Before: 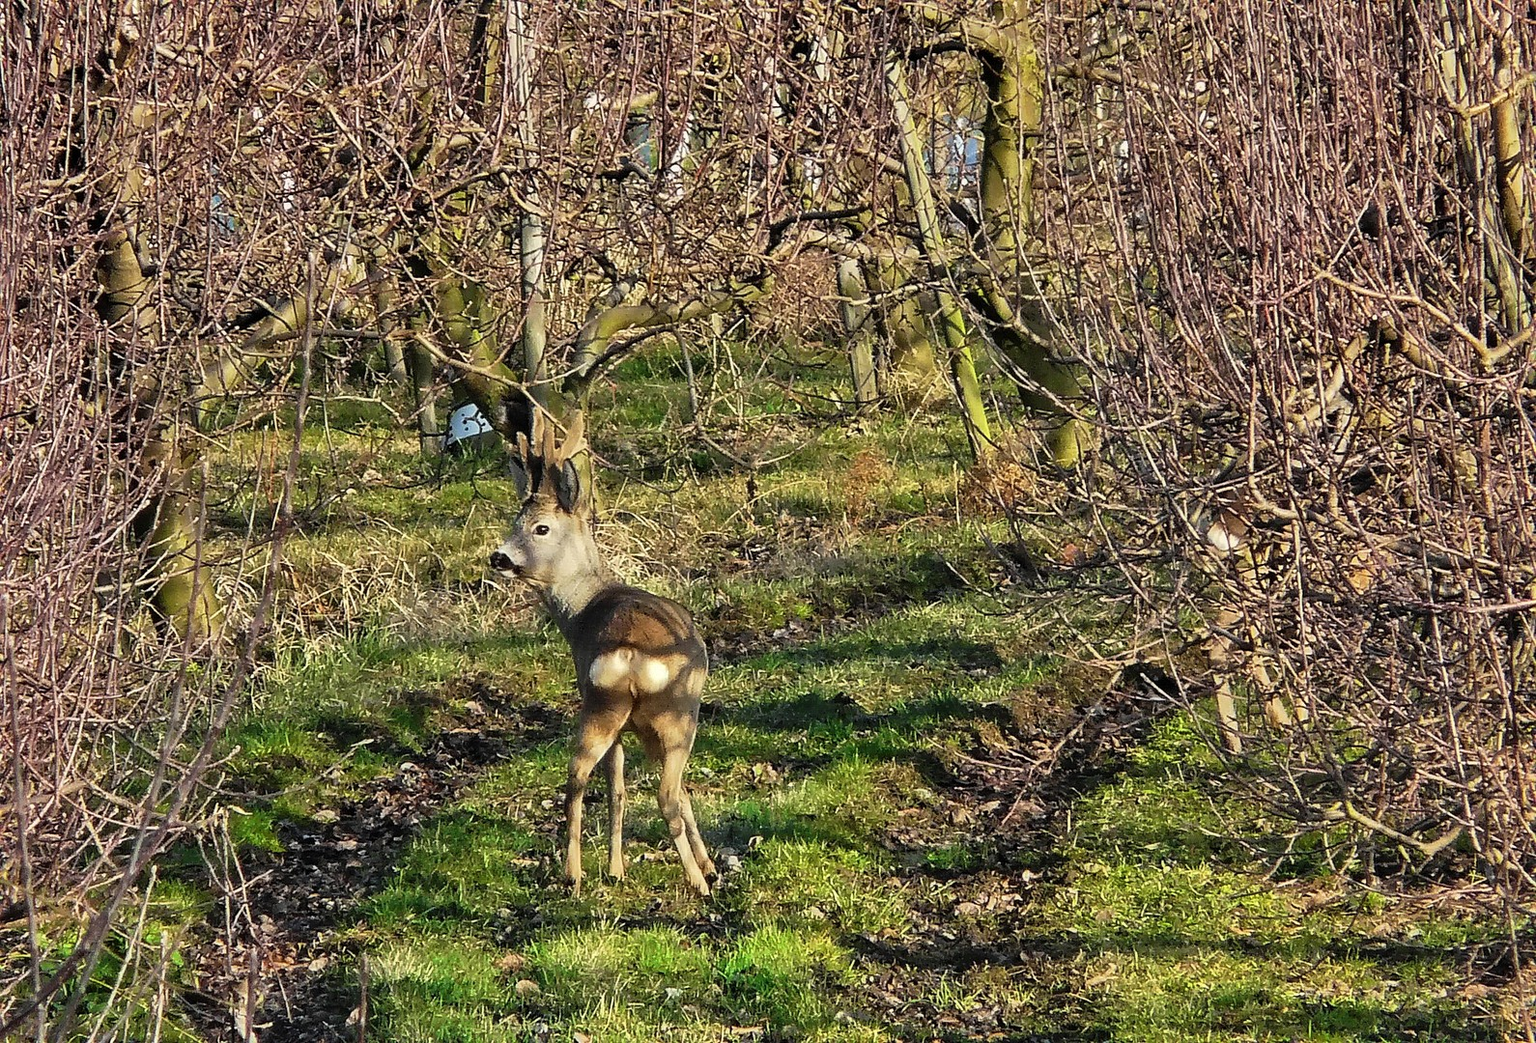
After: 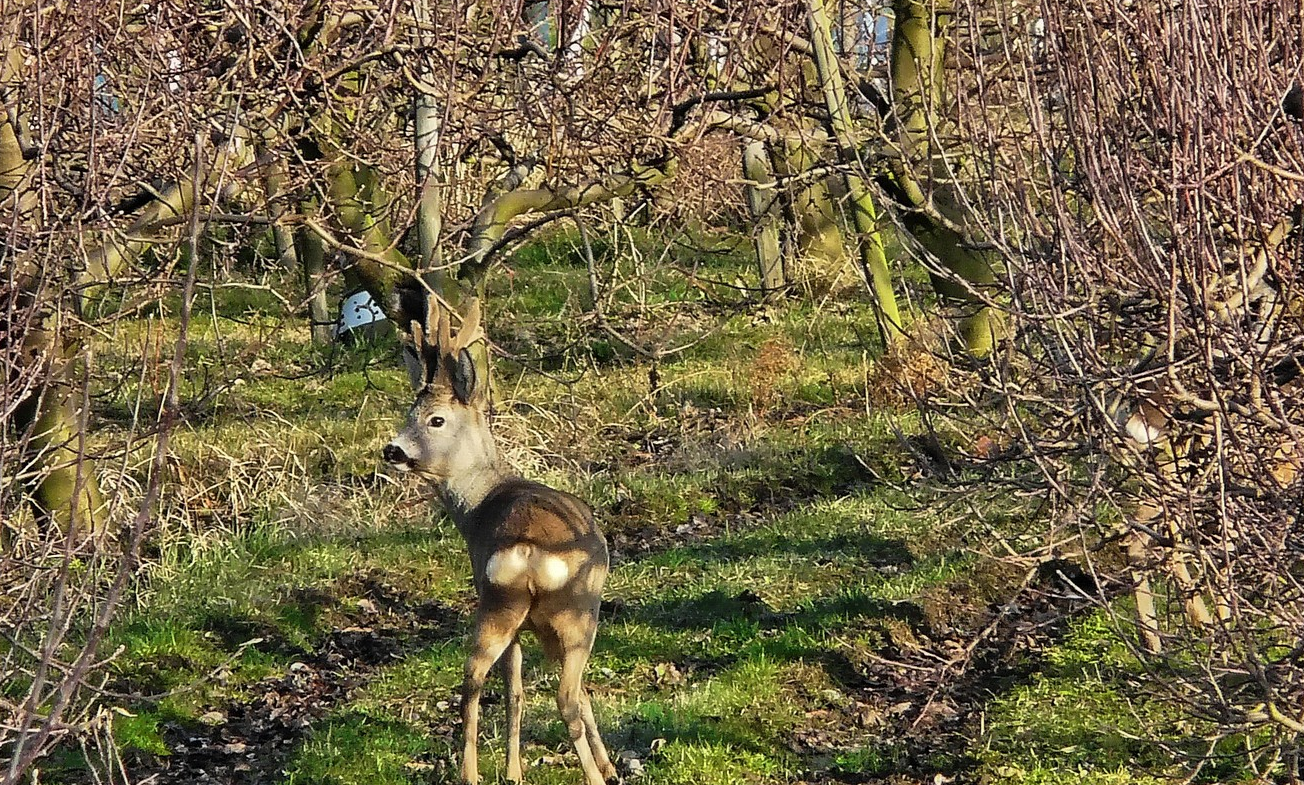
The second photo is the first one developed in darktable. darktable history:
crop: left 7.856%, top 11.836%, right 10.12%, bottom 15.387%
